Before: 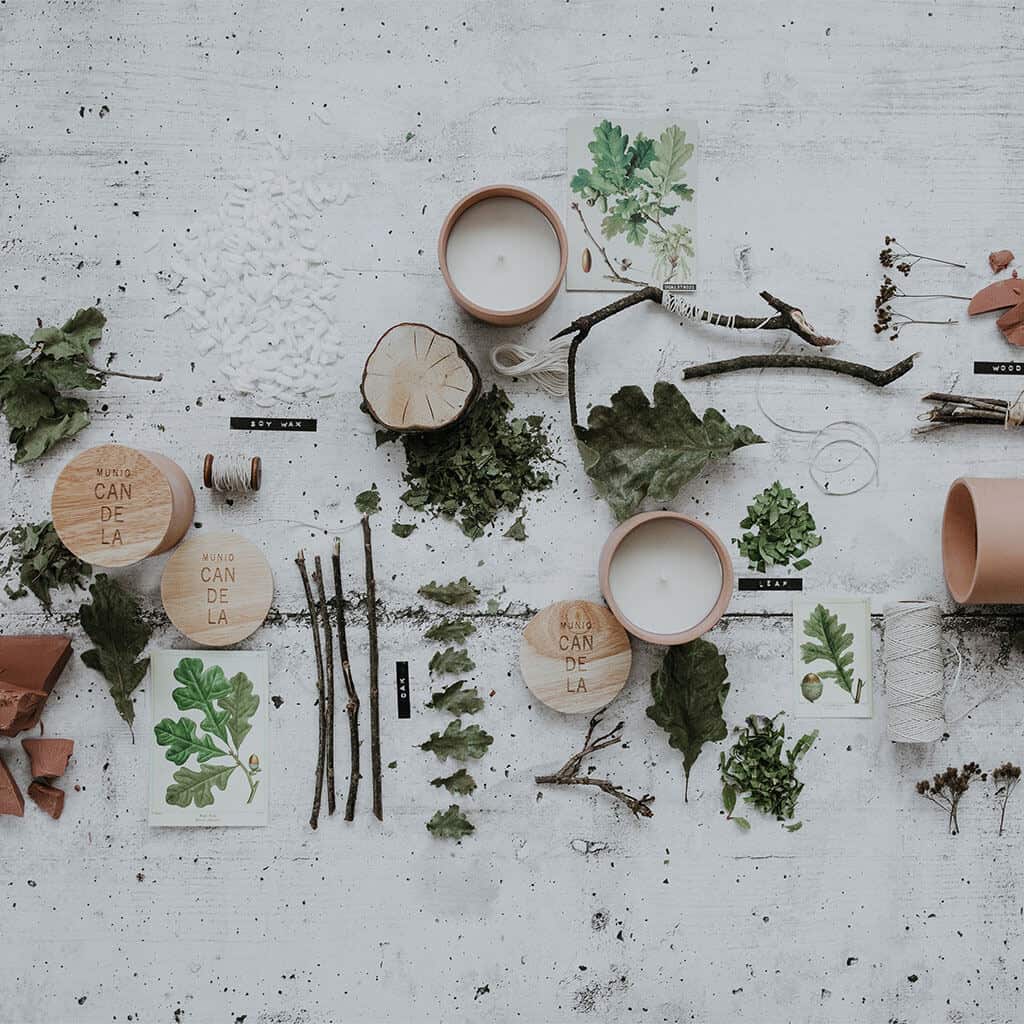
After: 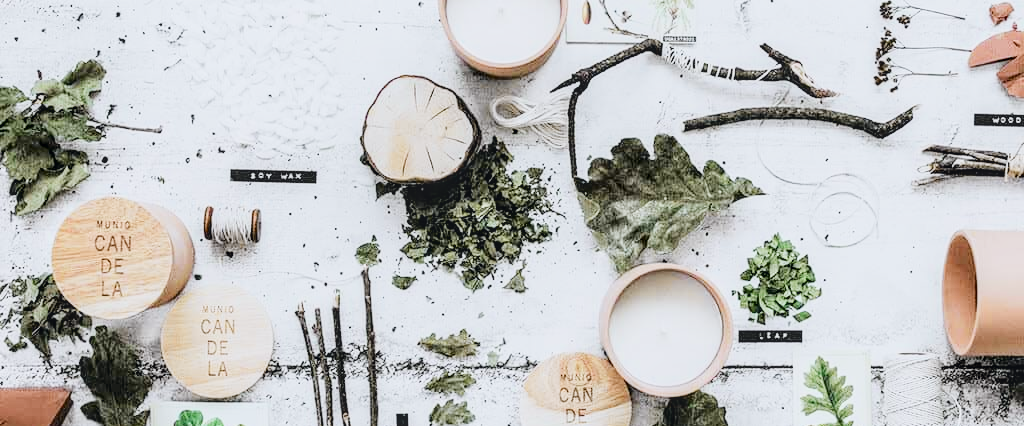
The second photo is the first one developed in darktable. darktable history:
tone curve: curves: ch0 [(0, 0.023) (0.104, 0.058) (0.21, 0.162) (0.469, 0.524) (0.579, 0.65) (0.725, 0.8) (0.858, 0.903) (1, 0.974)]; ch1 [(0, 0) (0.414, 0.395) (0.447, 0.447) (0.502, 0.501) (0.521, 0.512) (0.57, 0.563) (0.618, 0.61) (0.654, 0.642) (1, 1)]; ch2 [(0, 0) (0.356, 0.408) (0.437, 0.453) (0.492, 0.485) (0.524, 0.508) (0.566, 0.567) (0.595, 0.604) (1, 1)], color space Lab, independent channels, preserve colors none
crop and rotate: top 24.278%, bottom 34.04%
local contrast: on, module defaults
exposure: black level correction 0, exposure 1.402 EV
filmic rgb: black relative exposure -7.65 EV, white relative exposure 4.56 EV, threshold 2.98 EV, hardness 3.61, iterations of high-quality reconstruction 0, enable highlight reconstruction true
